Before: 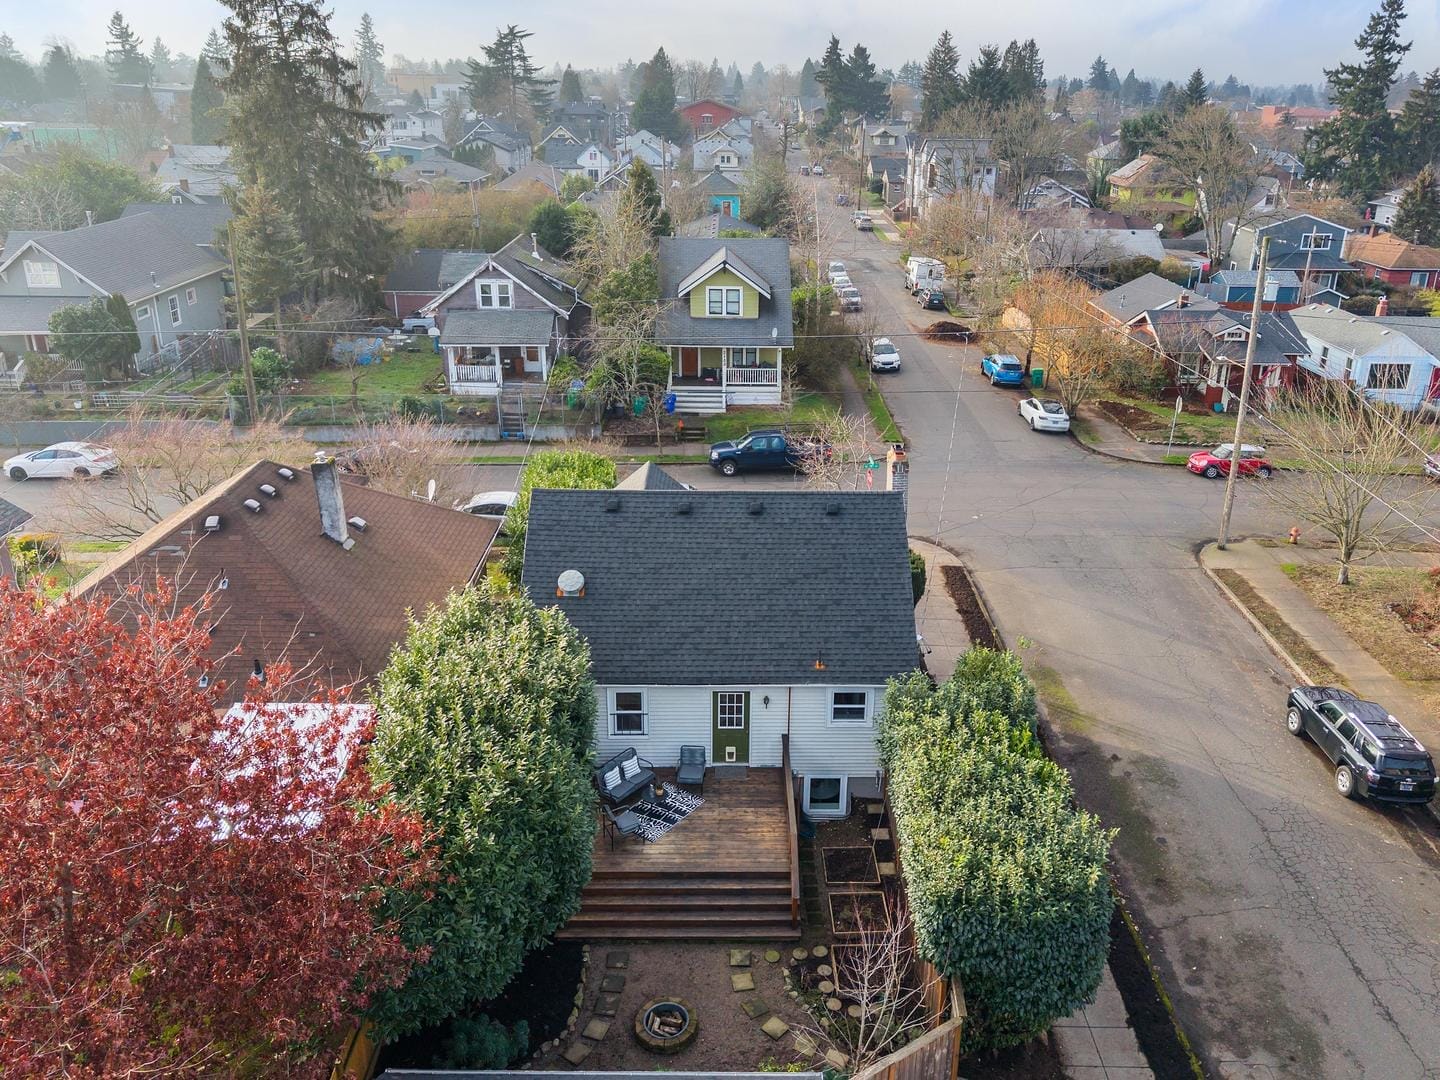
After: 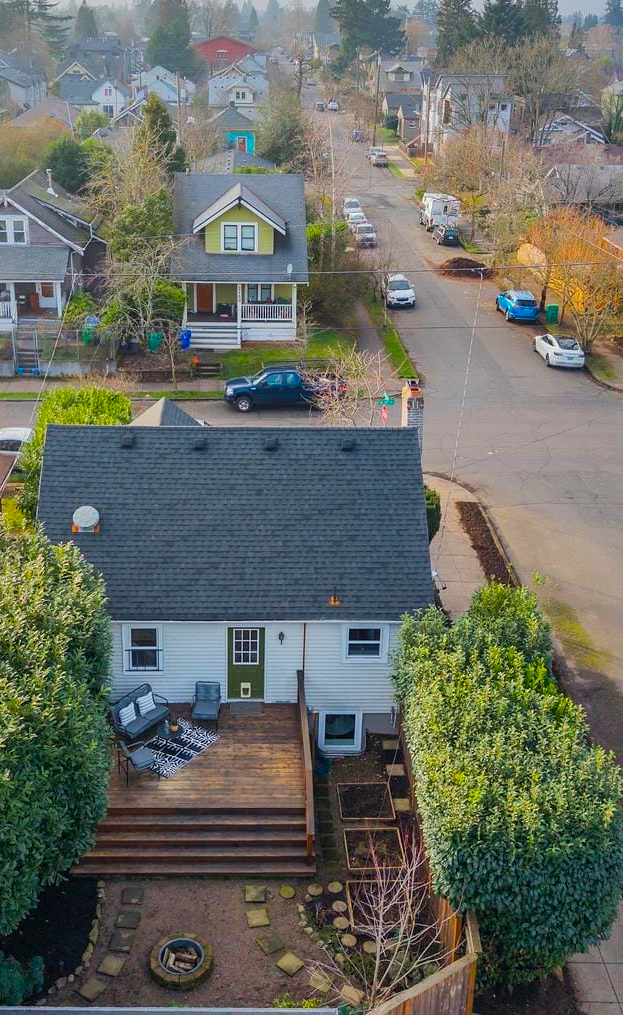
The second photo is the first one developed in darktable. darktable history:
crop: left 33.738%, top 6.001%, right 22.958%
shadows and highlights: shadows 39.25, highlights -59.99
color balance rgb: linear chroma grading › global chroma 0.485%, perceptual saturation grading › global saturation 30.768%, global vibrance 20%
